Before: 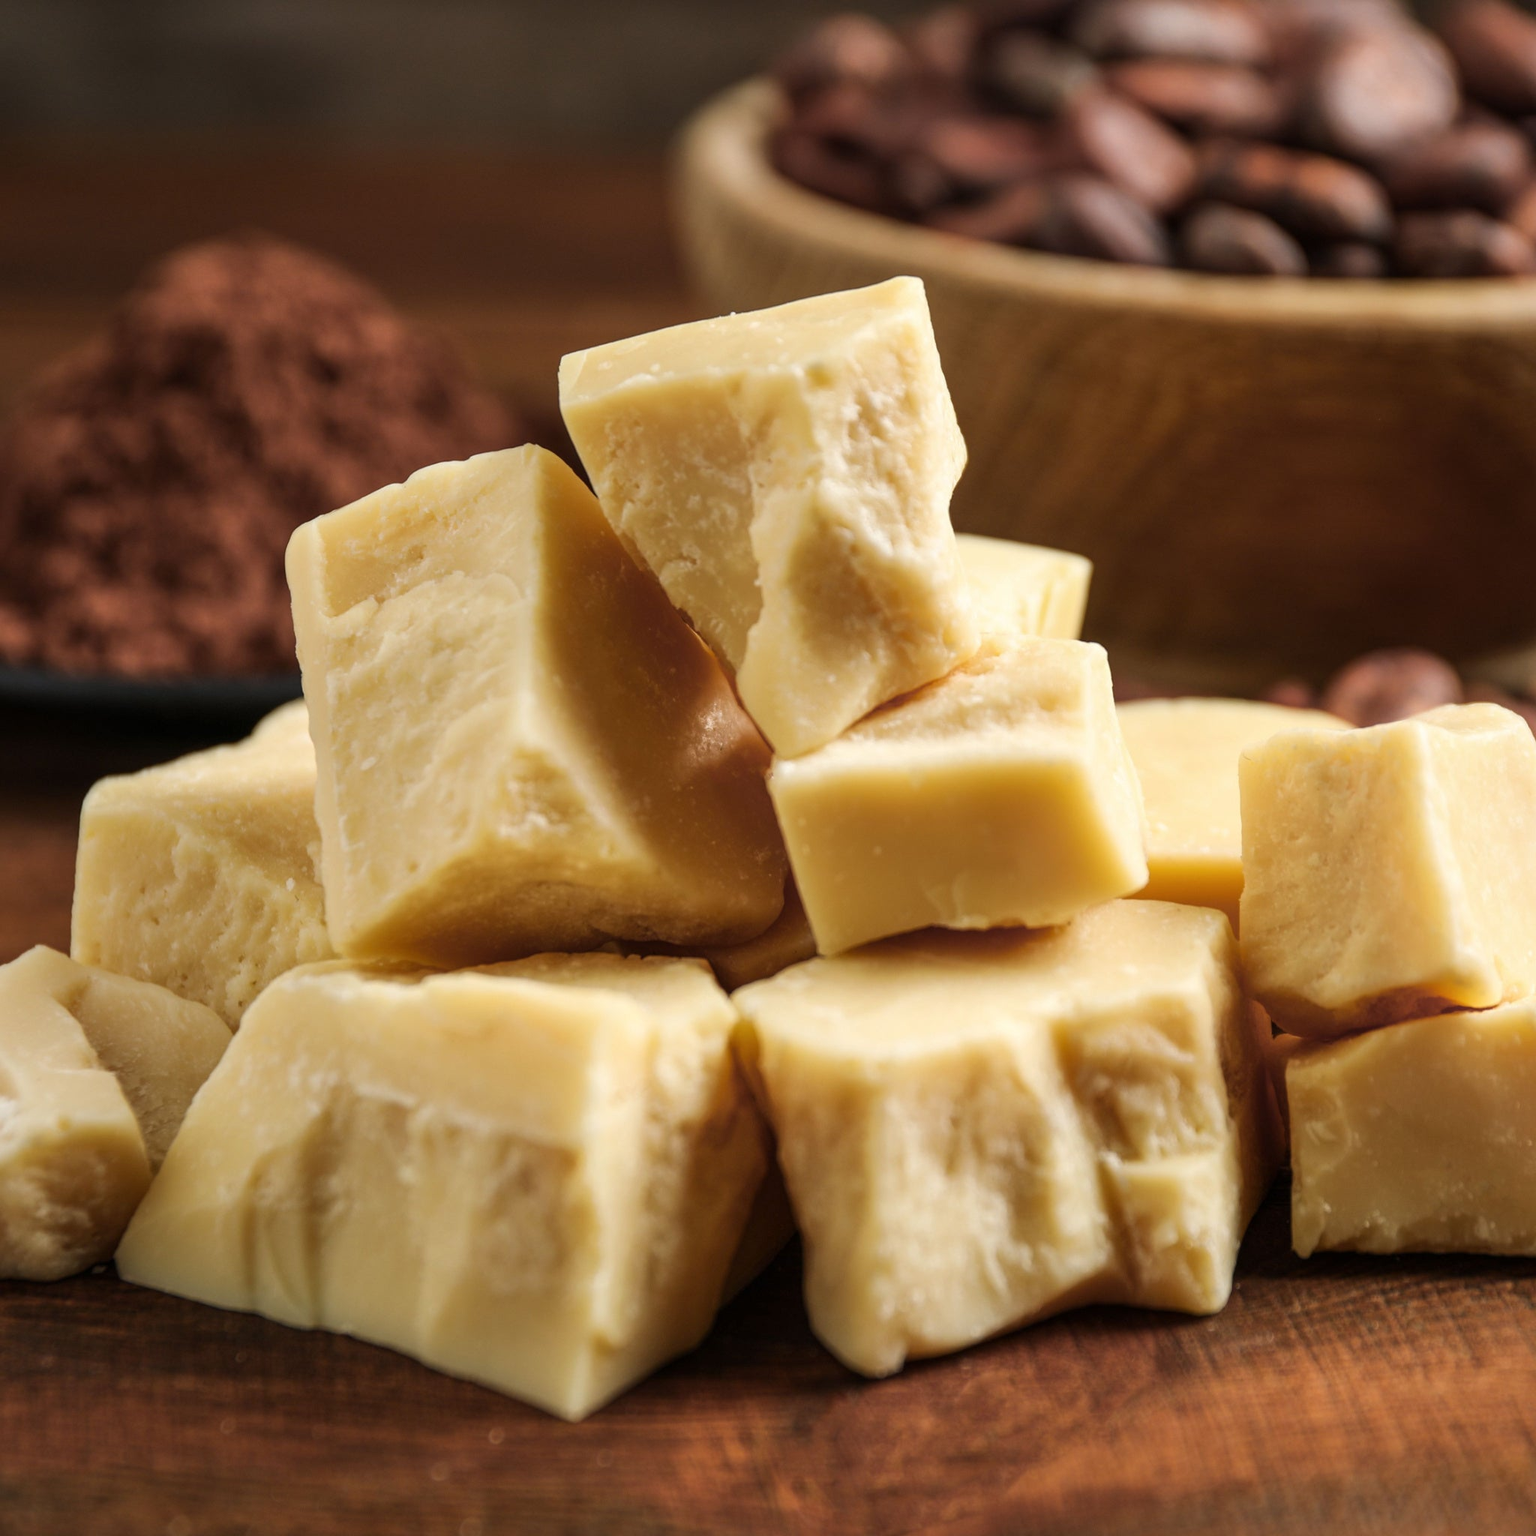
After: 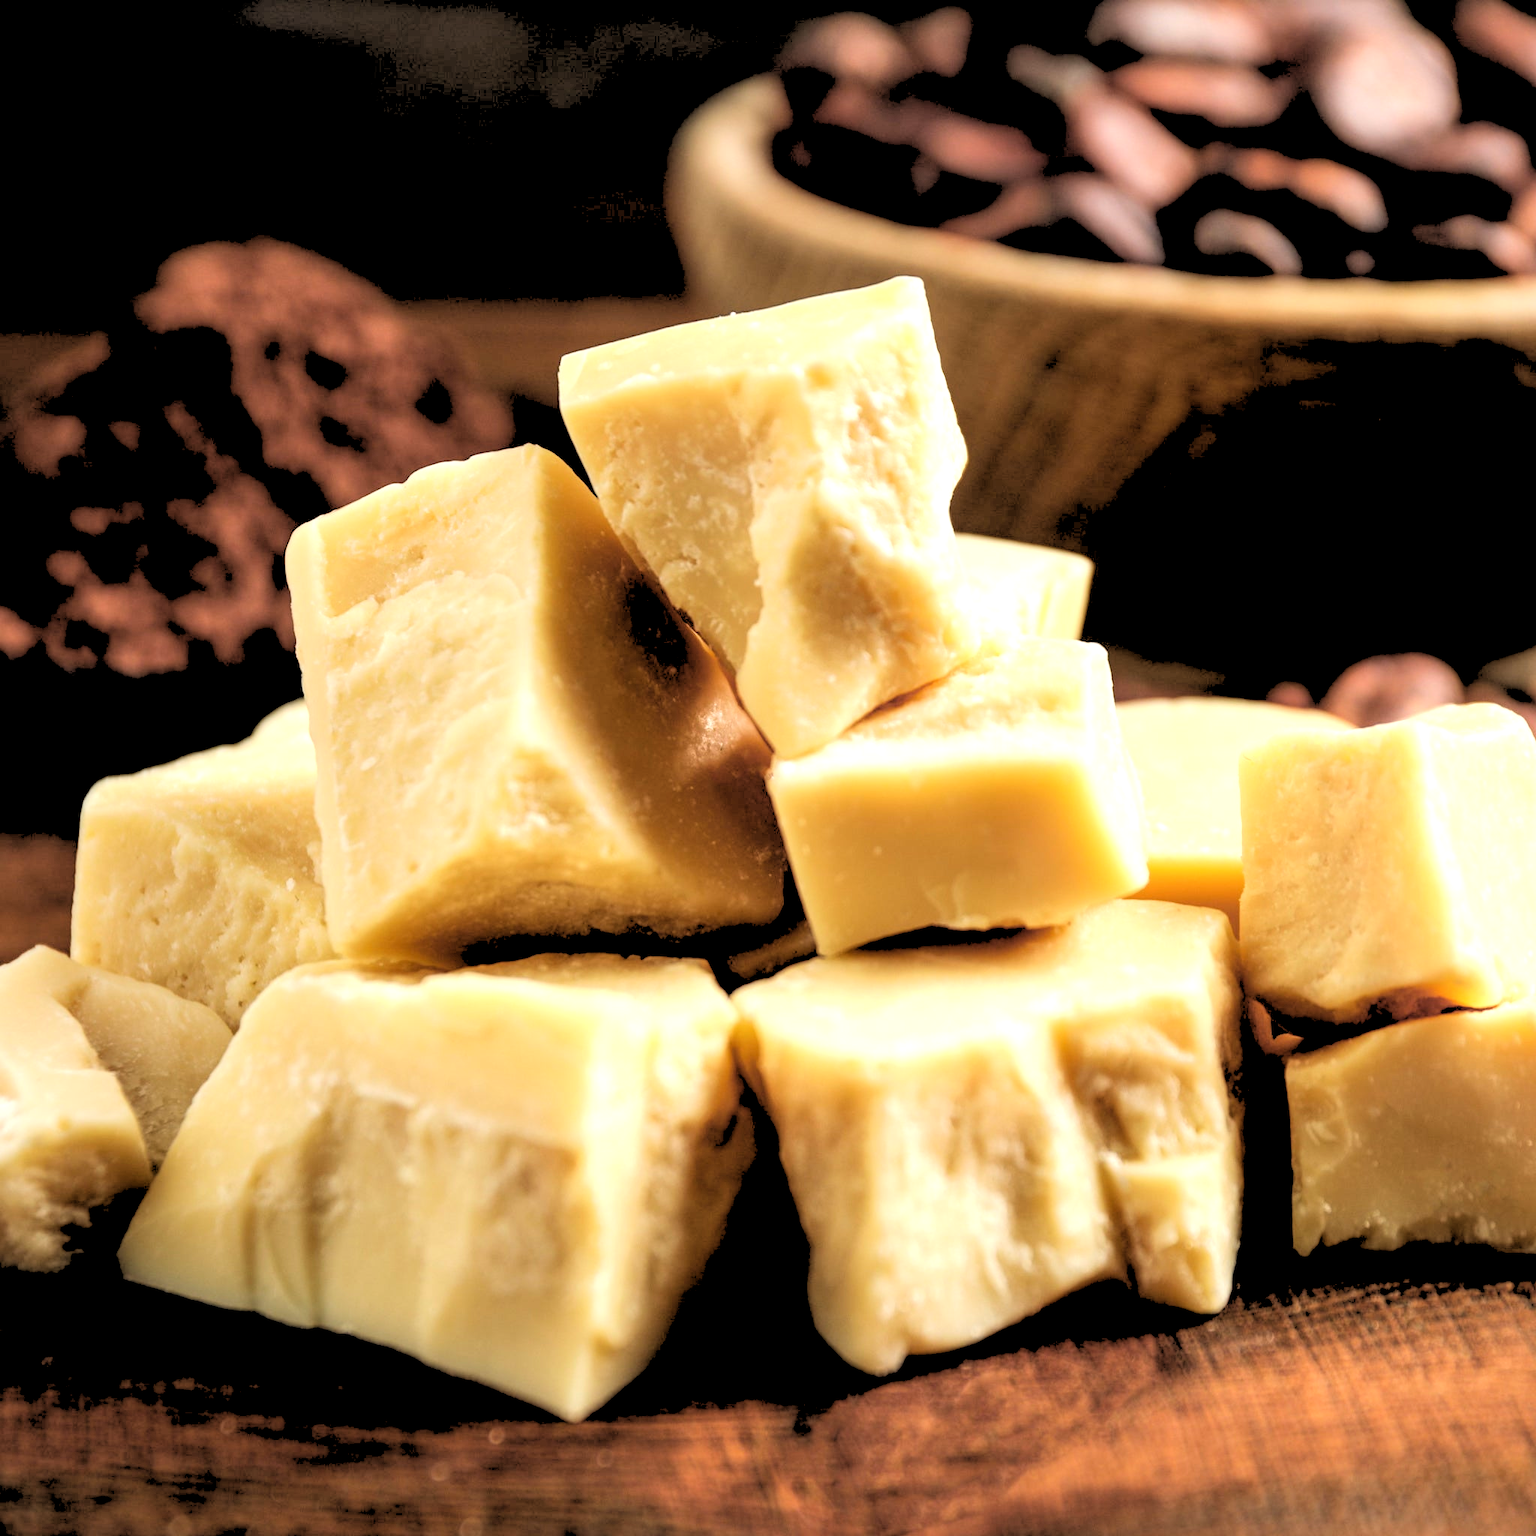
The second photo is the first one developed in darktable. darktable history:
tone equalizer: -8 EV -0.75 EV, -7 EV -0.7 EV, -6 EV -0.6 EV, -5 EV -0.4 EV, -3 EV 0.4 EV, -2 EV 0.6 EV, -1 EV 0.7 EV, +0 EV 0.75 EV, edges refinement/feathering 500, mask exposure compensation -1.57 EV, preserve details no
rgb levels: levels [[0.027, 0.429, 0.996], [0, 0.5, 1], [0, 0.5, 1]]
